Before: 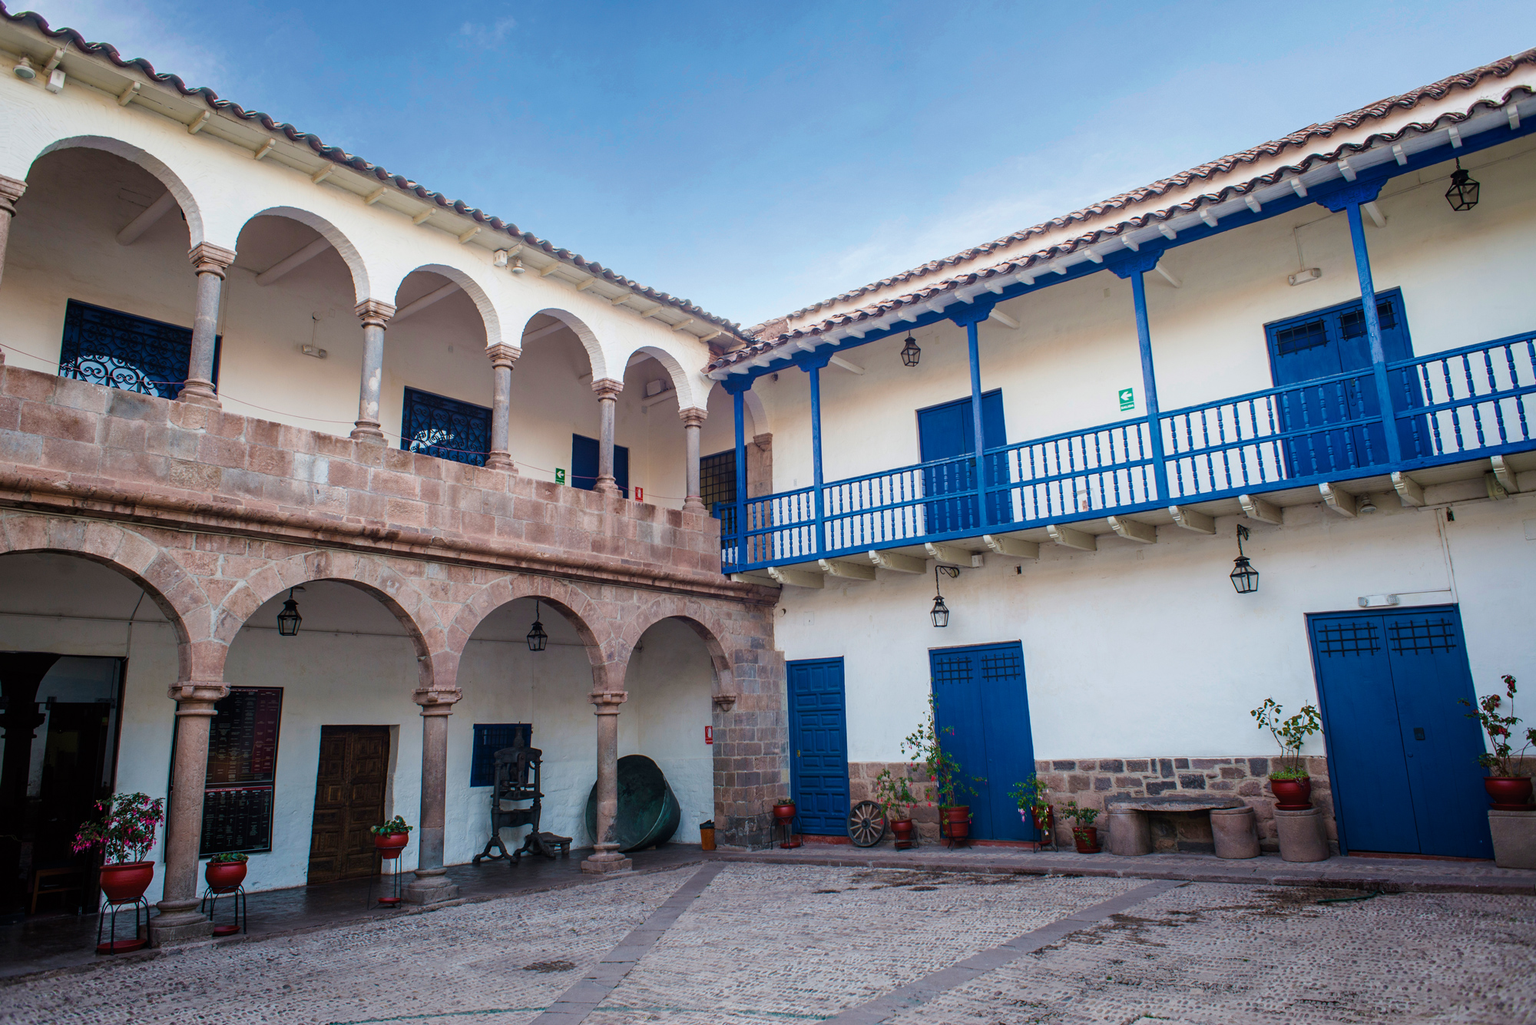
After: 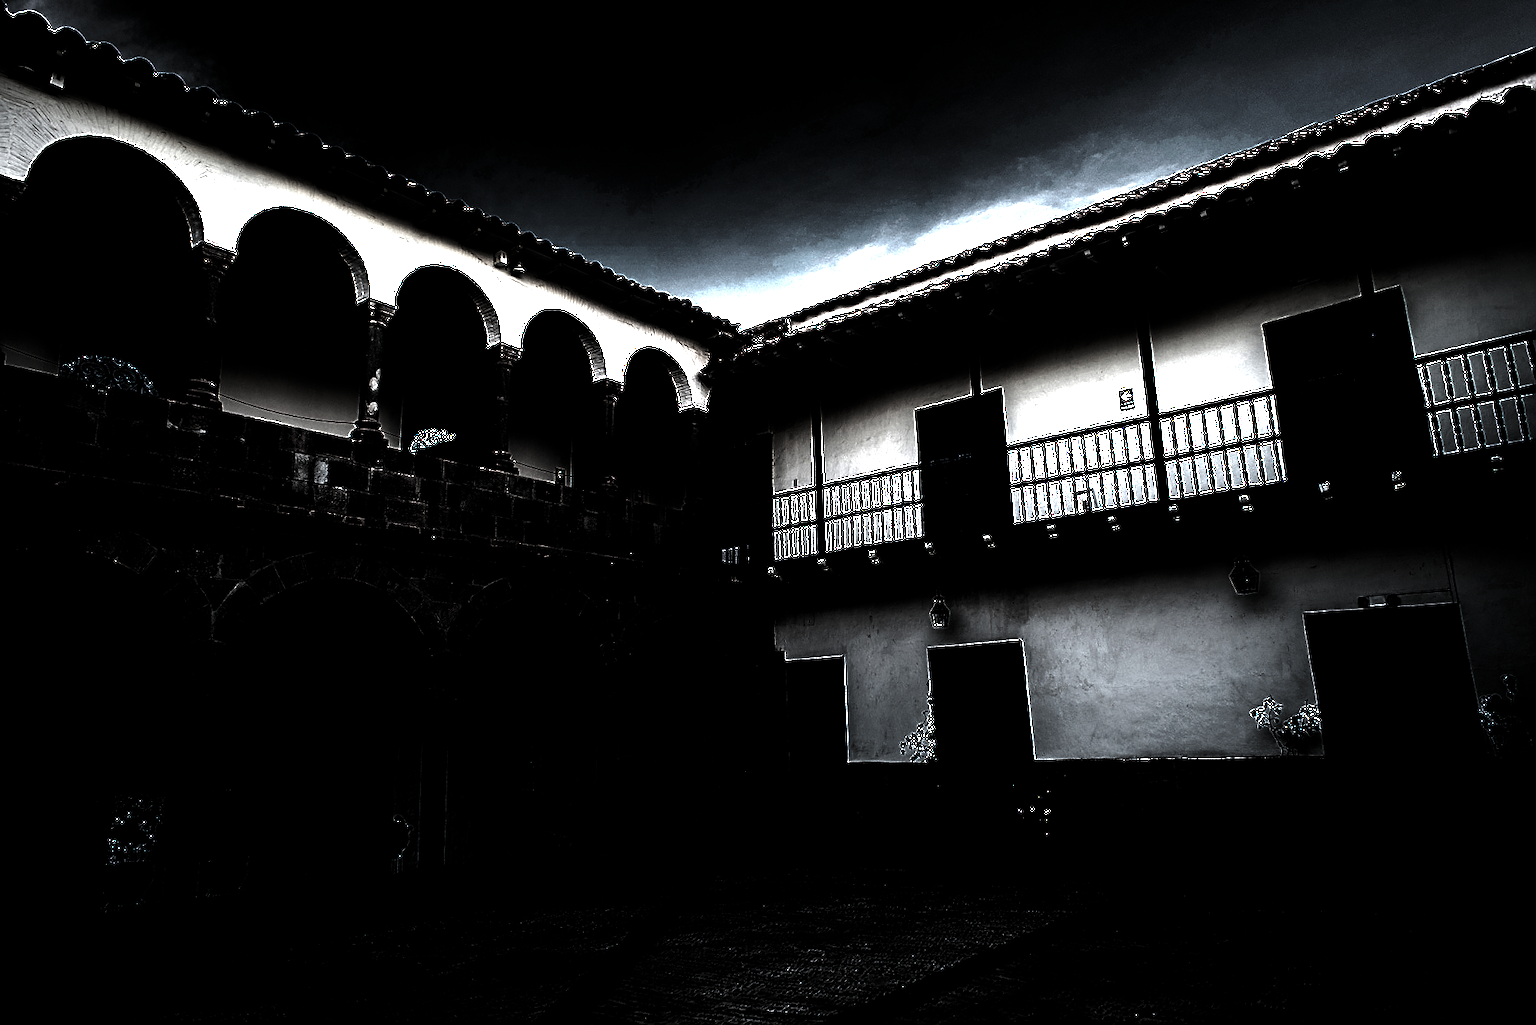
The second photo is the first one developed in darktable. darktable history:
sharpen: on, module defaults
levels: levels [0.721, 0.937, 0.997]
exposure: black level correction 0.001, exposure 0.5 EV, compensate exposure bias true, compensate highlight preservation false
